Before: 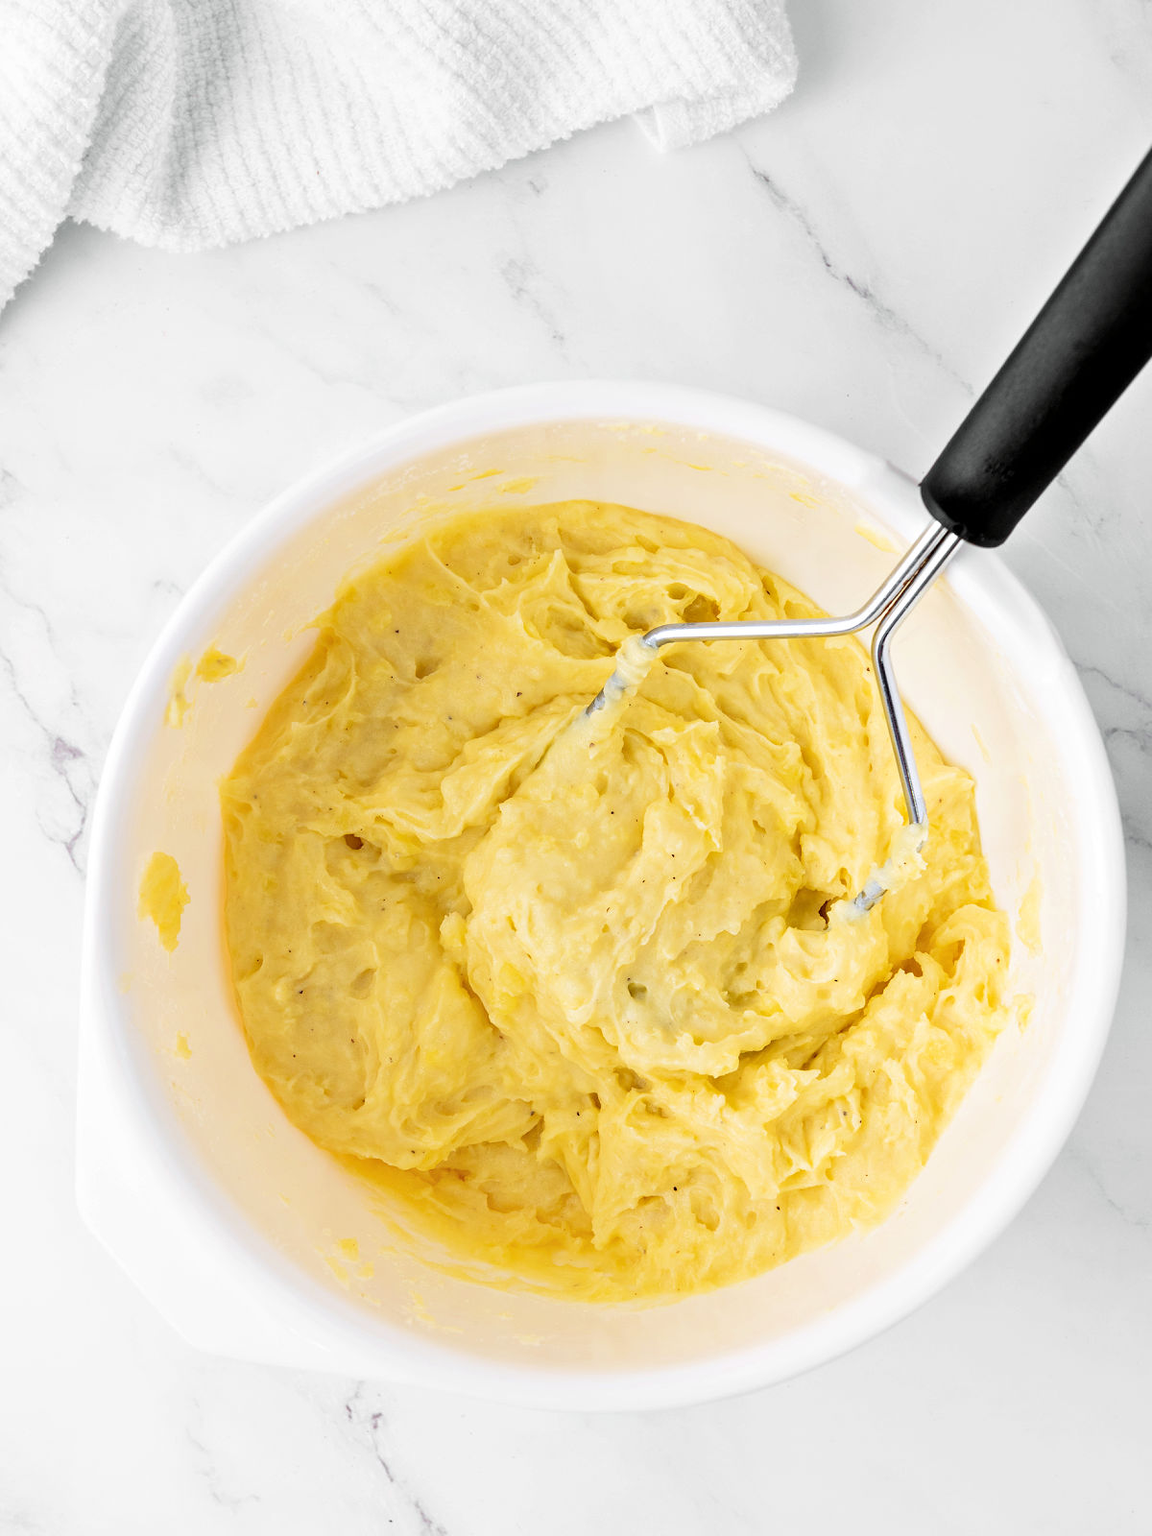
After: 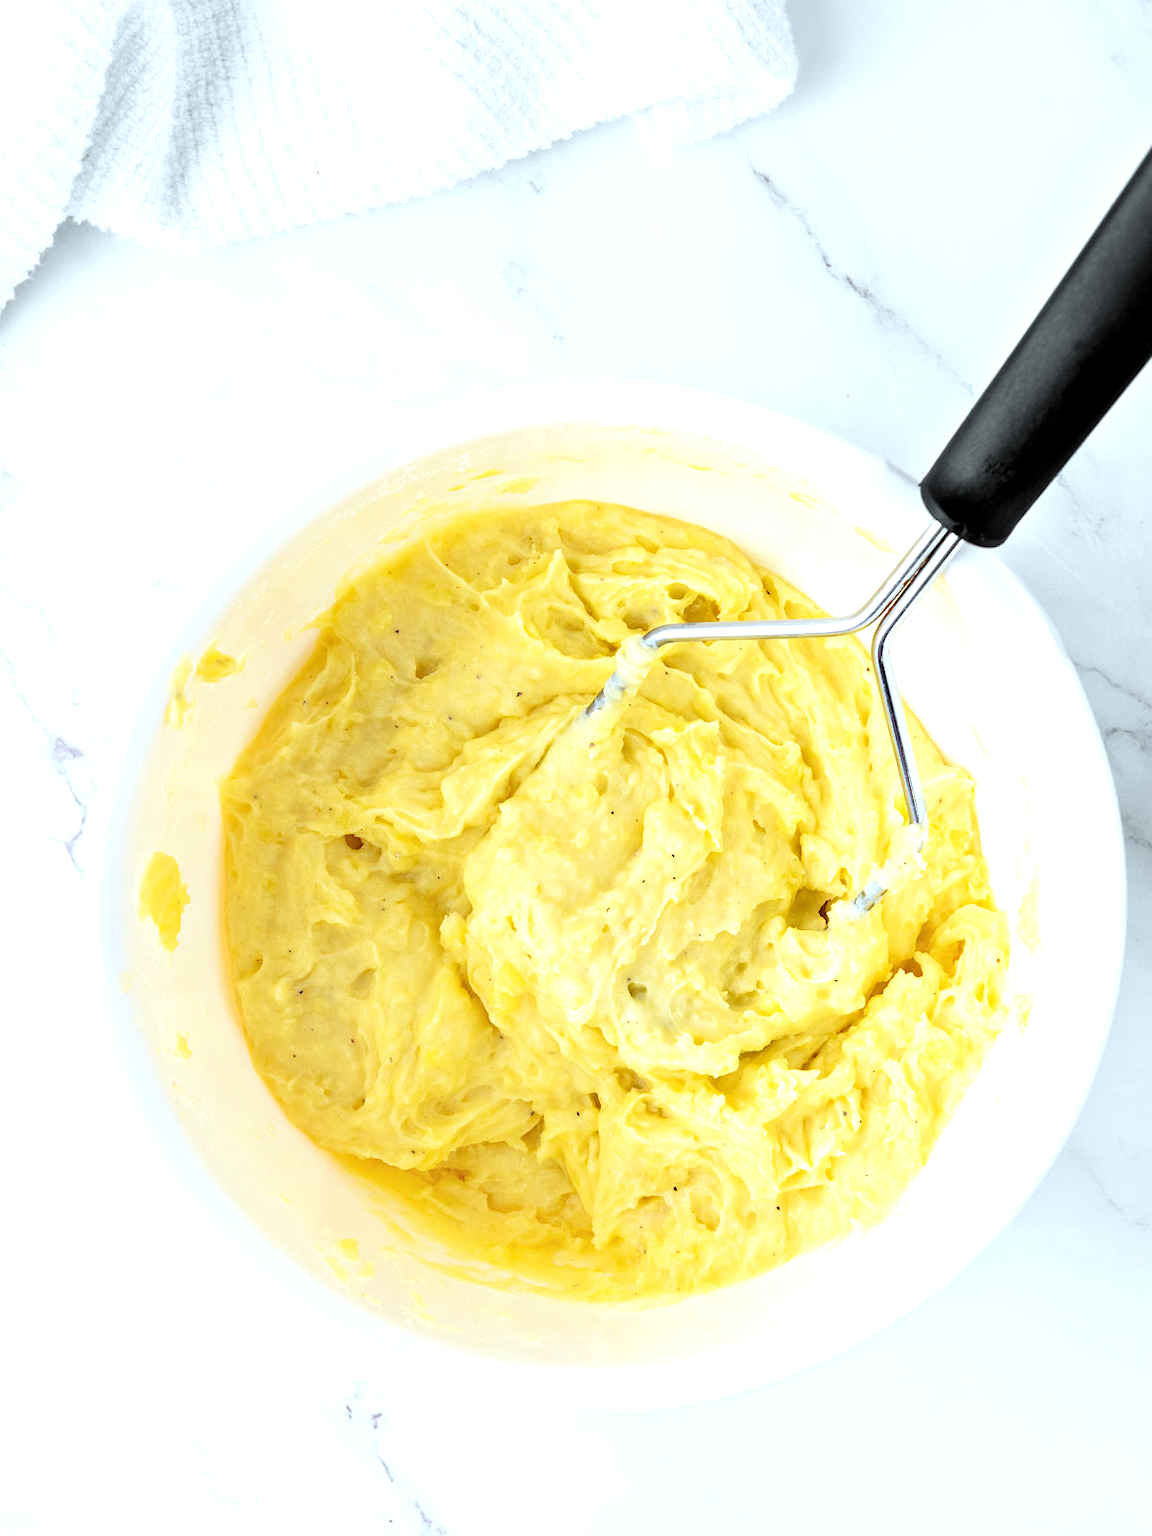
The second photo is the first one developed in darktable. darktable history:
white balance: red 0.925, blue 1.046
exposure: exposure 0.485 EV, compensate highlight preservation false
